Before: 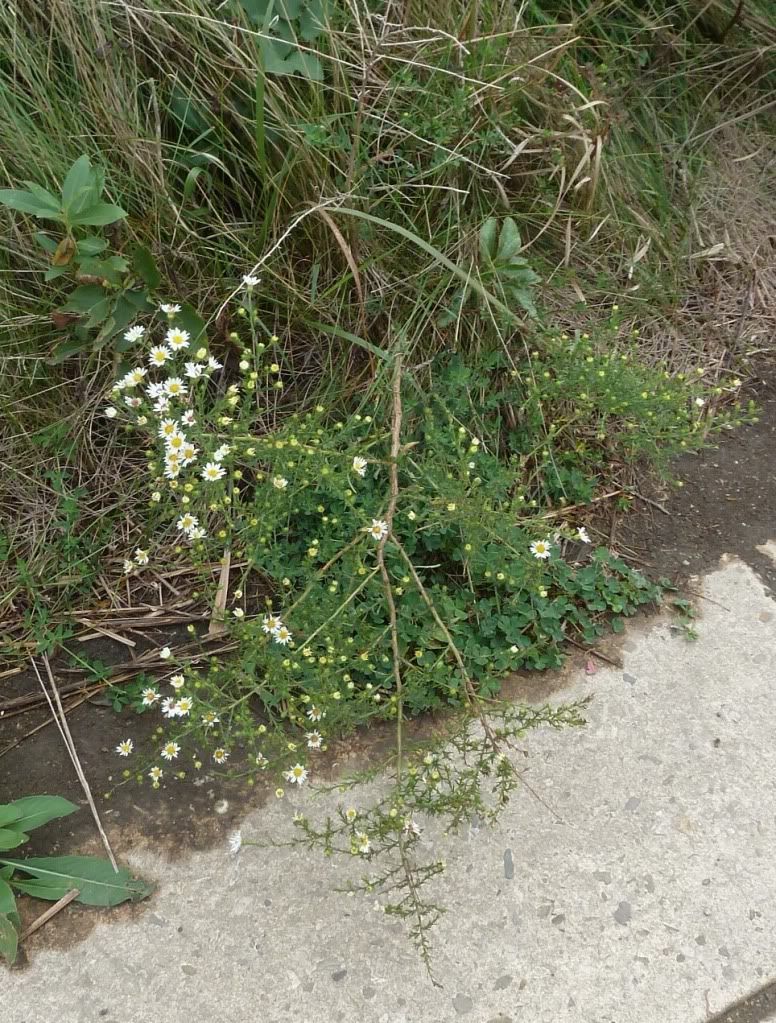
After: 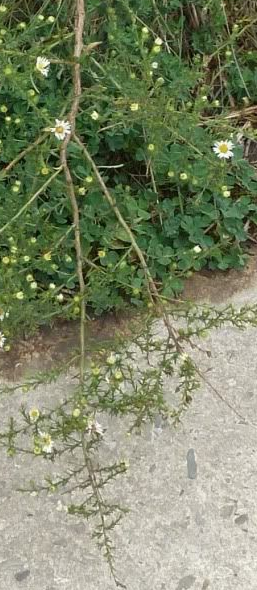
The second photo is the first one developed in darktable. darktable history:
base curve: exposure shift 0, preserve colors none
crop: left 40.878%, top 39.176%, right 25.993%, bottom 3.081%
